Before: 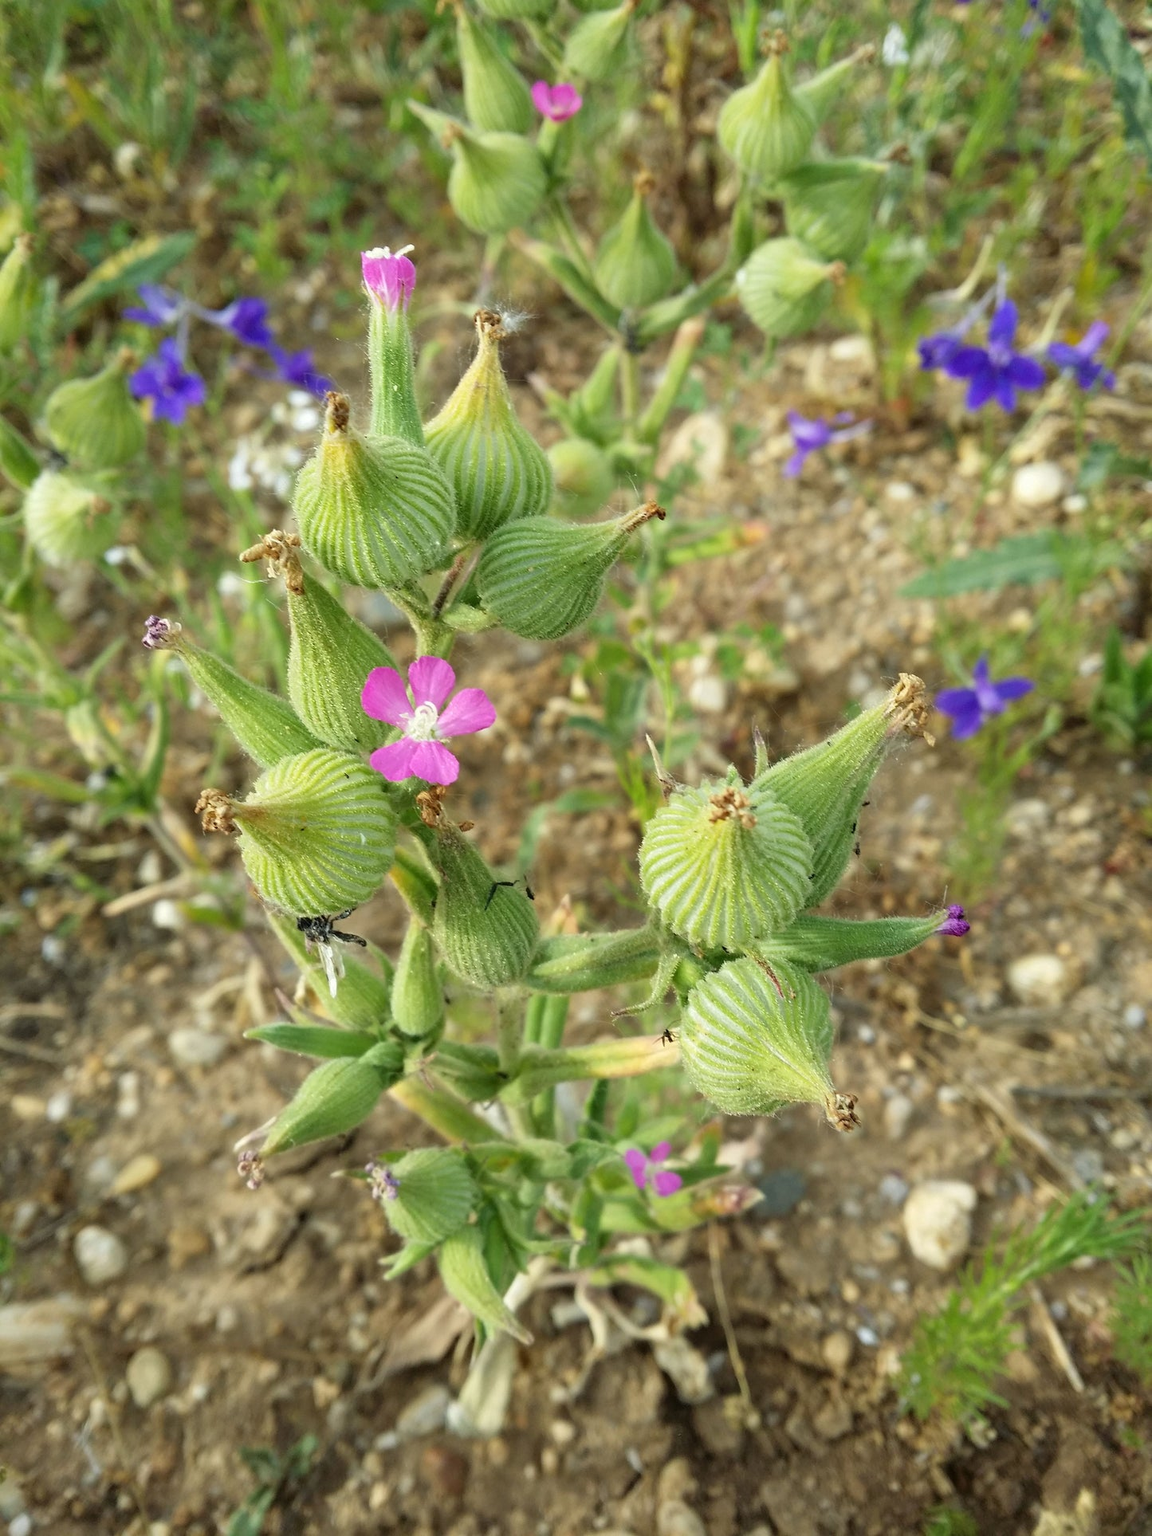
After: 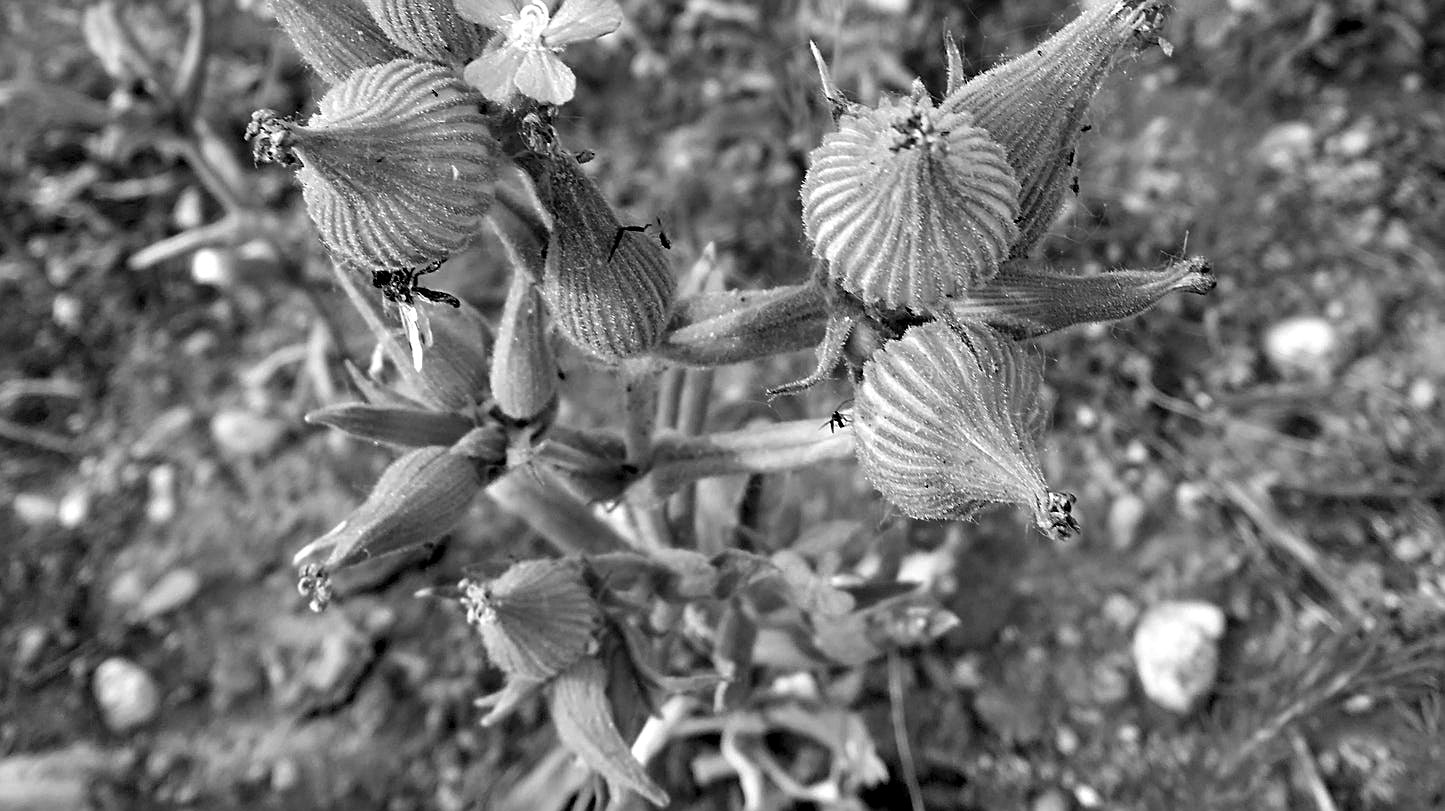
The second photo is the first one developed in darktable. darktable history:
crop: top 45.668%, bottom 12.204%
contrast equalizer: y [[0.6 ×6], [0.55 ×6], [0 ×6], [0 ×6], [0 ×6]]
color calibration: output gray [0.246, 0.254, 0.501, 0], illuminant same as pipeline (D50), adaptation XYZ, x 0.346, y 0.359, temperature 5016.82 K
sharpen: on, module defaults
